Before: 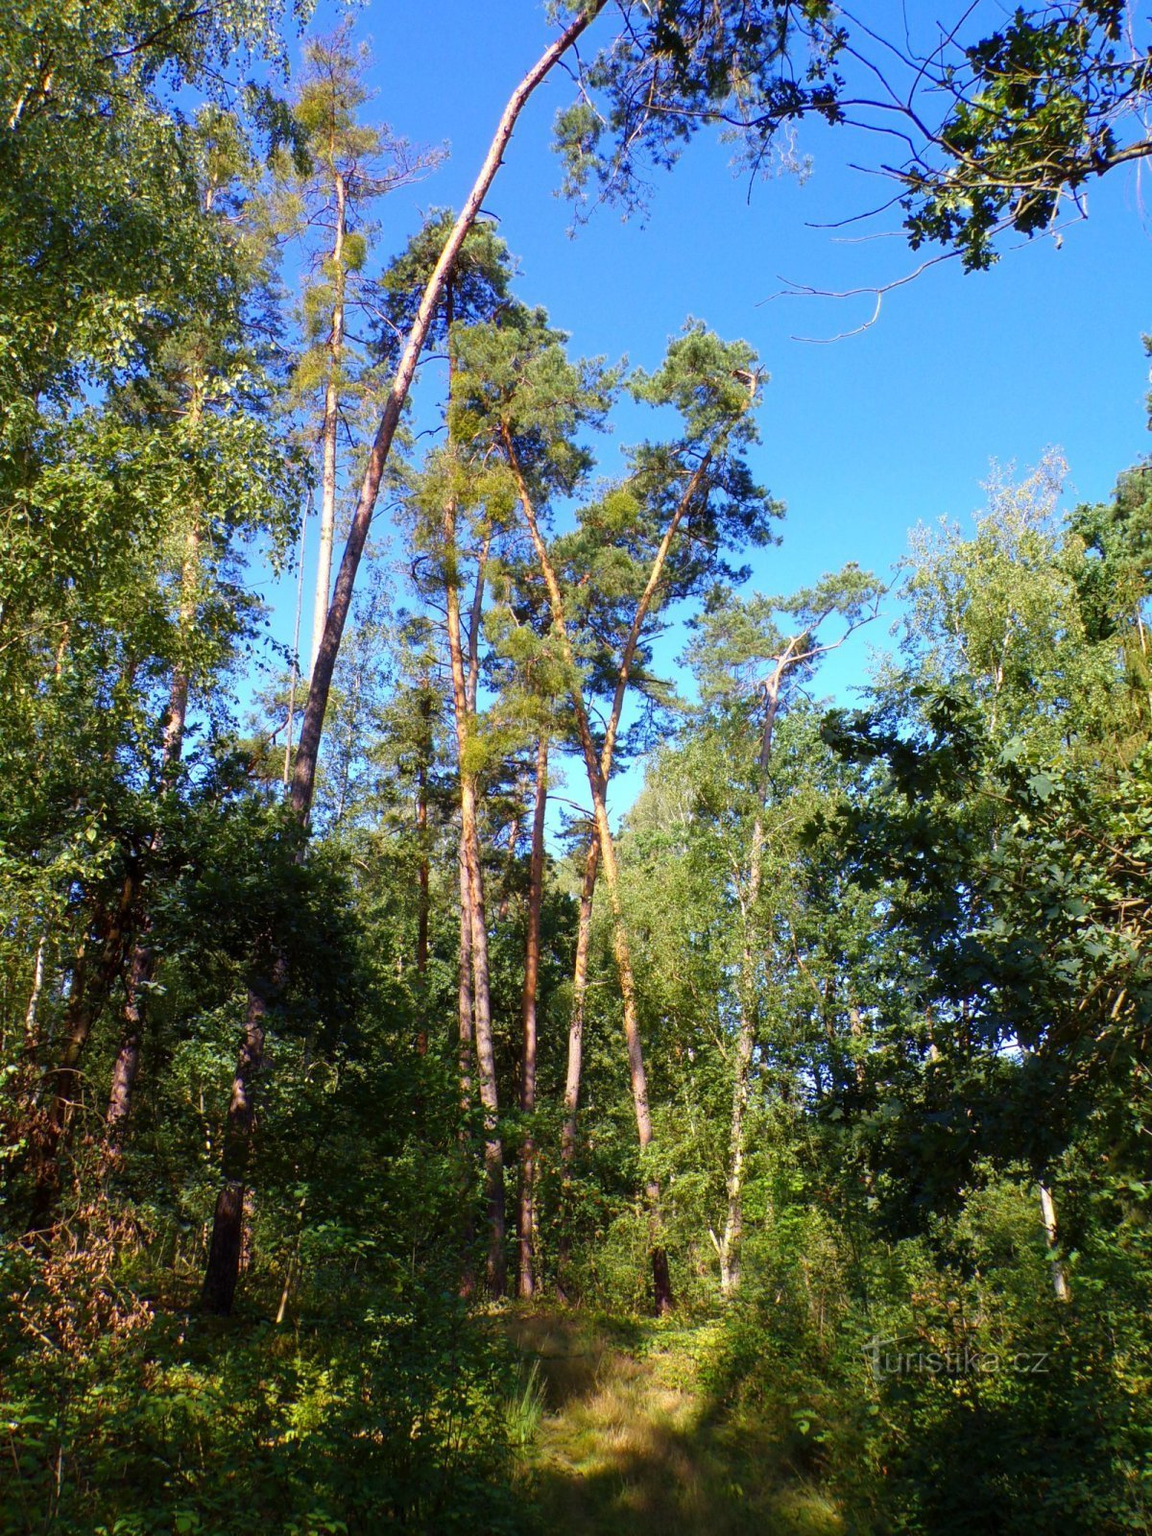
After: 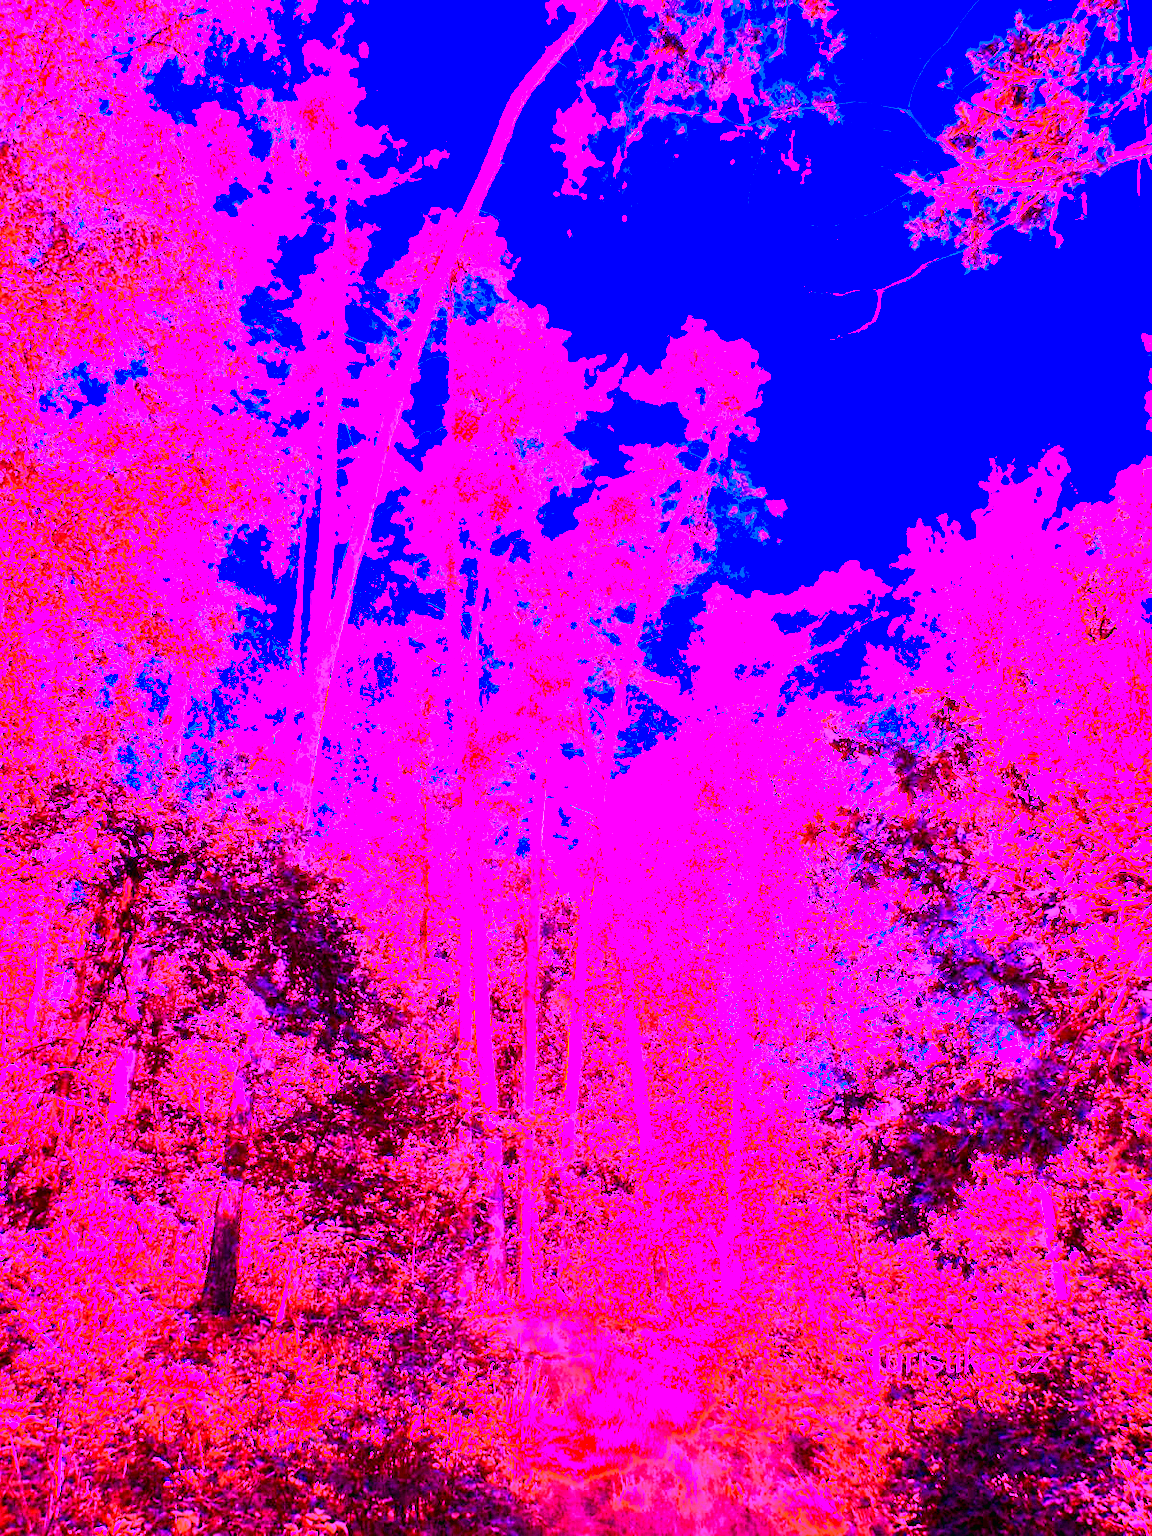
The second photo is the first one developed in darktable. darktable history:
tone curve: curves: ch0 [(0, 0.01) (0.037, 0.032) (0.131, 0.108) (0.275, 0.258) (0.483, 0.512) (0.61, 0.661) (0.696, 0.76) (0.792, 0.867) (0.911, 0.955) (0.997, 0.995)]; ch1 [(0, 0) (0.308, 0.268) (0.425, 0.383) (0.503, 0.502) (0.529, 0.543) (0.706, 0.754) (0.869, 0.907) (1, 1)]; ch2 [(0, 0) (0.228, 0.196) (0.336, 0.315) (0.399, 0.403) (0.485, 0.487) (0.502, 0.502) (0.525, 0.523) (0.545, 0.552) (0.587, 0.61) (0.636, 0.654) (0.711, 0.729) (0.855, 0.87) (0.998, 0.977)], color space Lab, independent channels, preserve colors none
white balance: red 8, blue 8
contrast equalizer: octaves 7, y [[0.6 ×6], [0.55 ×6], [0 ×6], [0 ×6], [0 ×6]], mix 0.3
